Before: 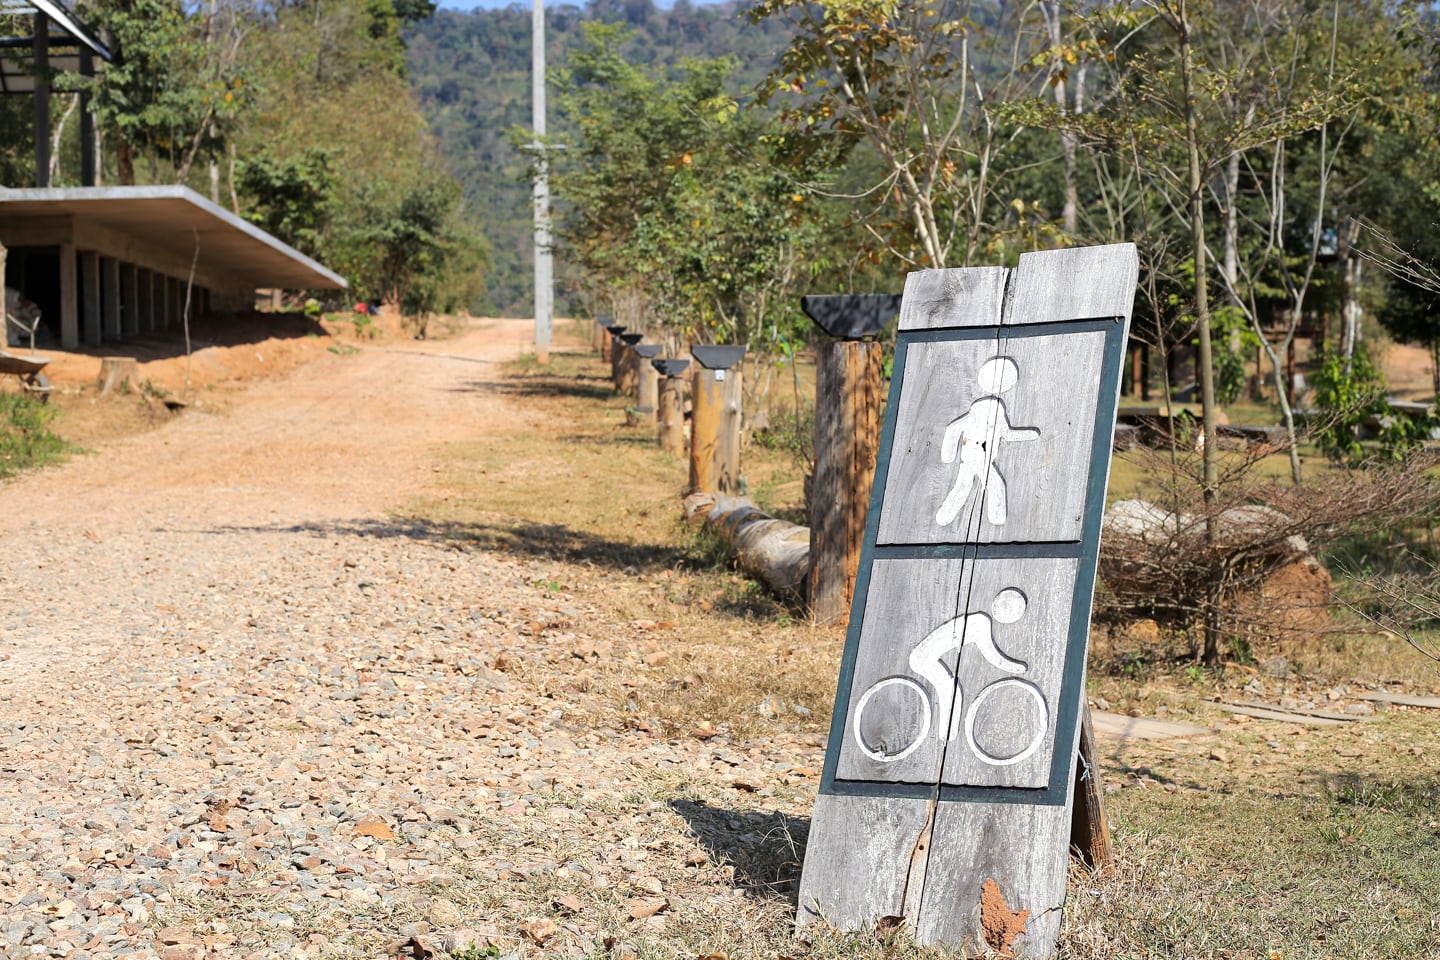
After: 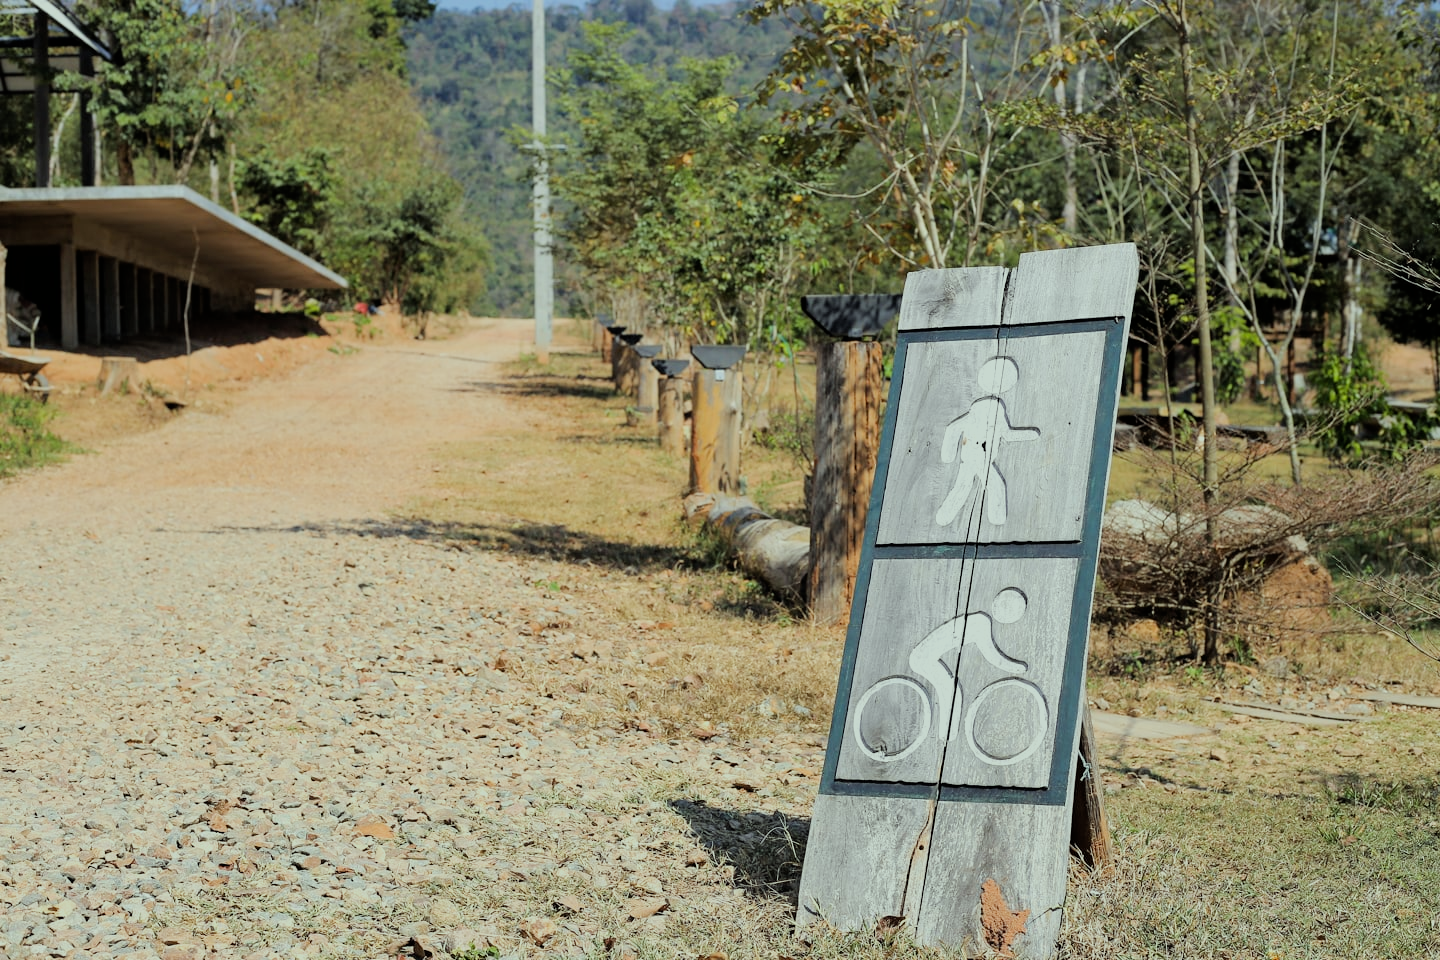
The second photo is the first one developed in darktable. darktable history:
color correction: highlights a* -8, highlights b* 3.1
filmic rgb: black relative exposure -7.65 EV, white relative exposure 4.56 EV, hardness 3.61
